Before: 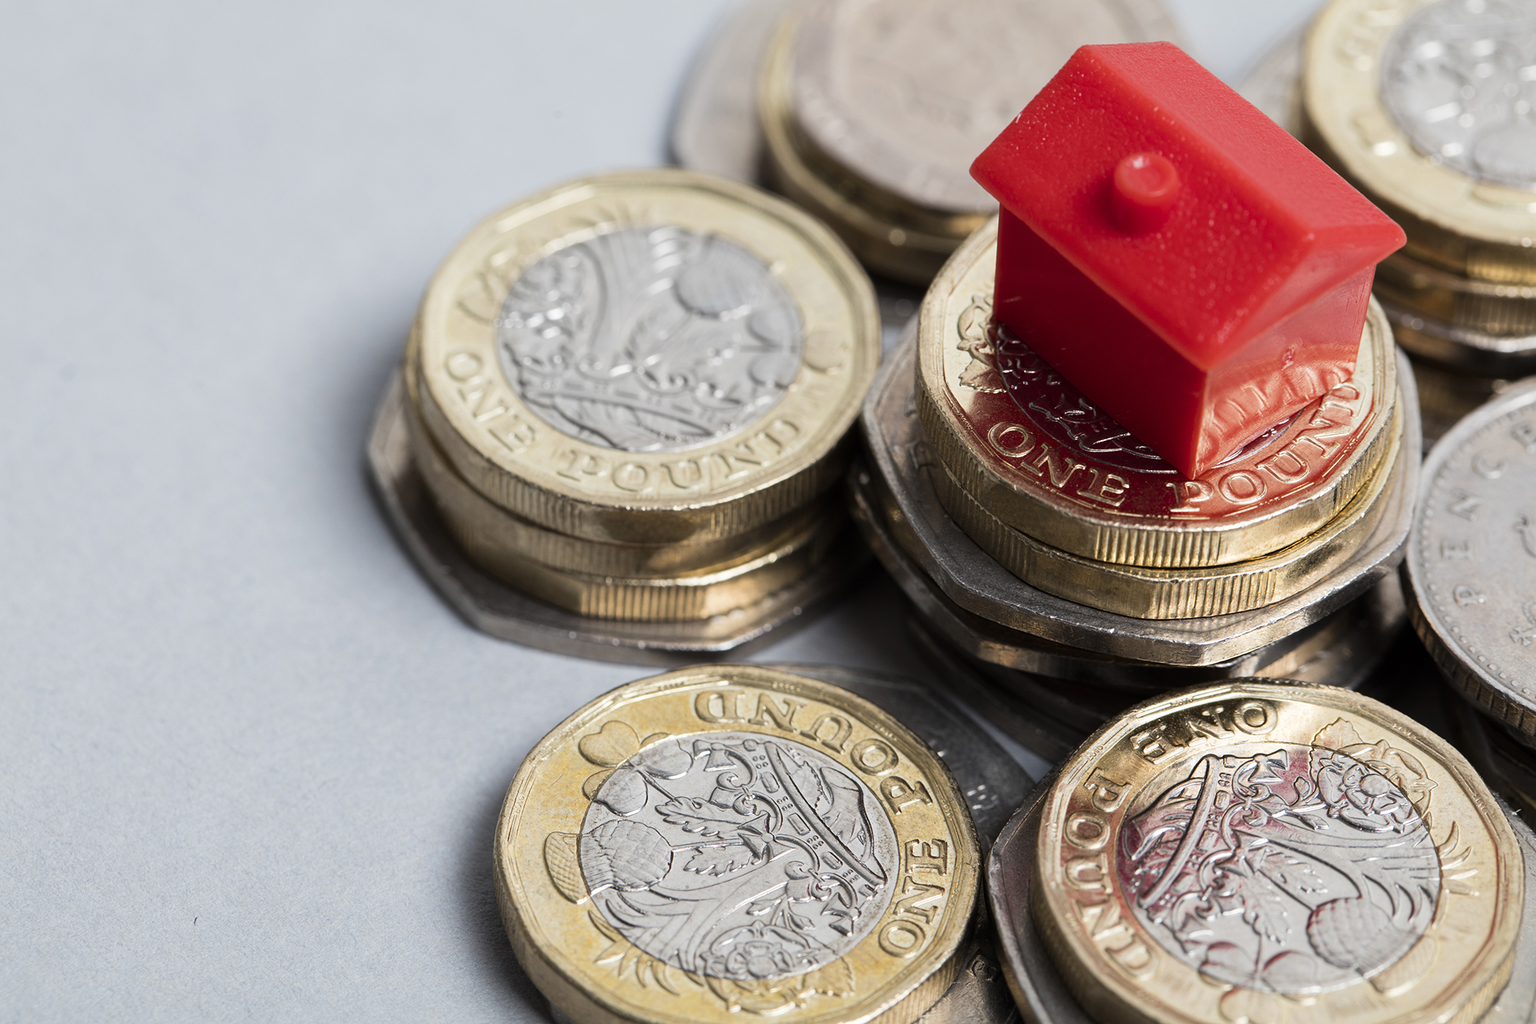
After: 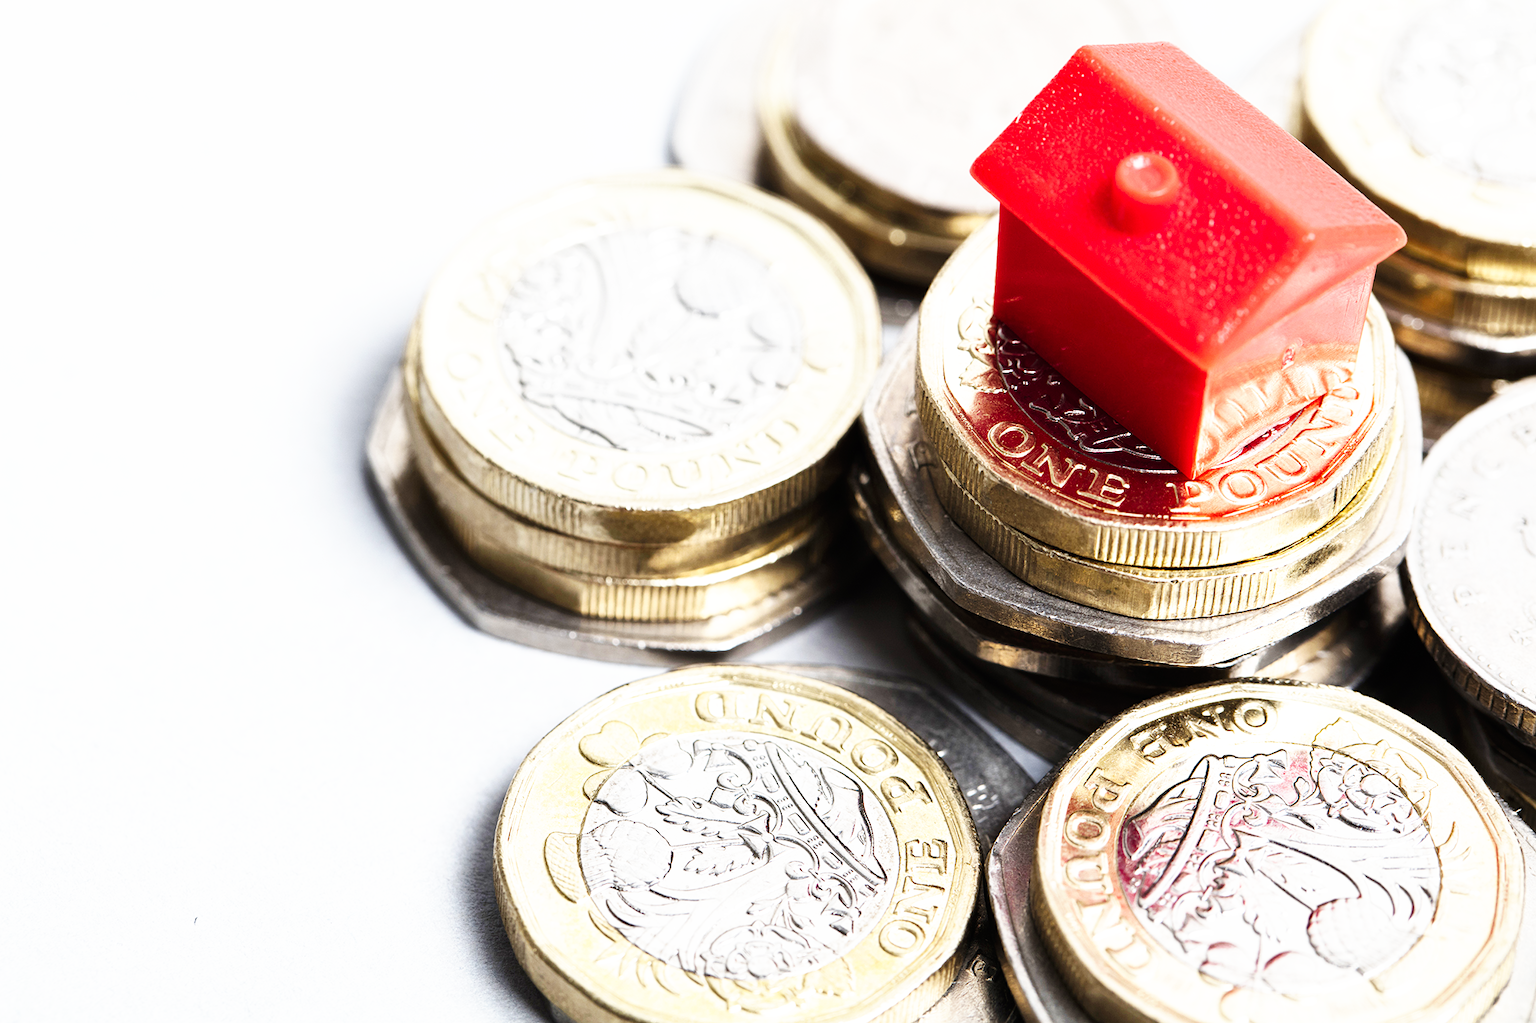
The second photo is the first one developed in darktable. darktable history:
exposure: black level correction 0, exposure 0.499 EV, compensate highlight preservation false
base curve: curves: ch0 [(0, 0) (0.007, 0.004) (0.027, 0.03) (0.046, 0.07) (0.207, 0.54) (0.442, 0.872) (0.673, 0.972) (1, 1)], preserve colors none
shadows and highlights: shadows 31.99, highlights -31.87, soften with gaussian
